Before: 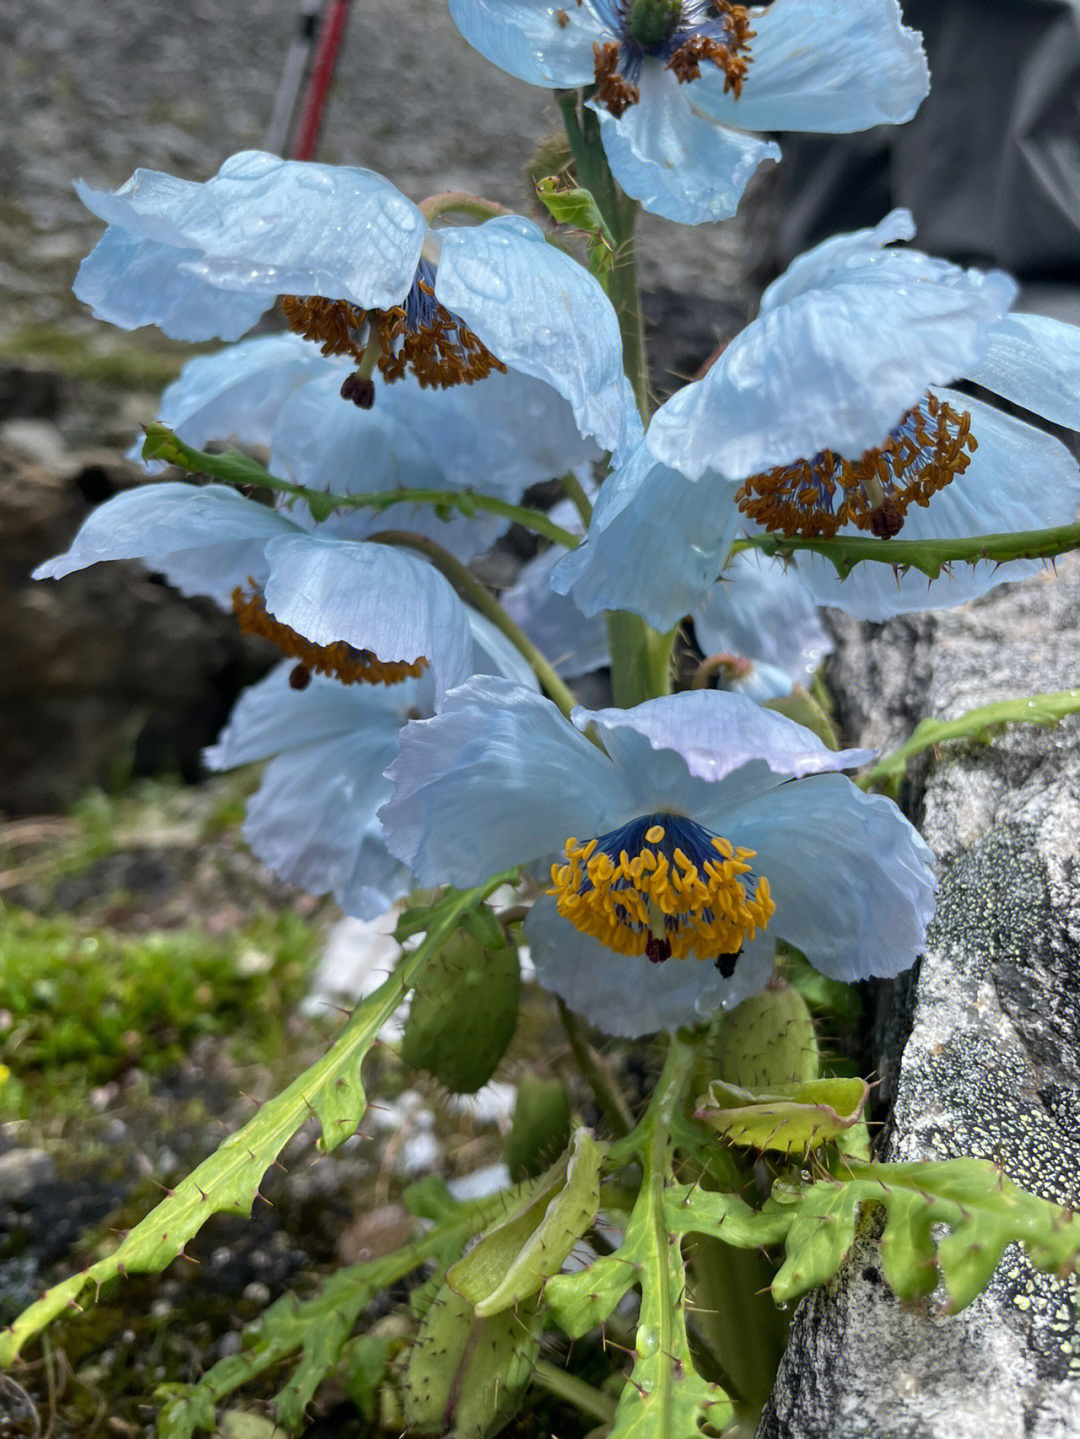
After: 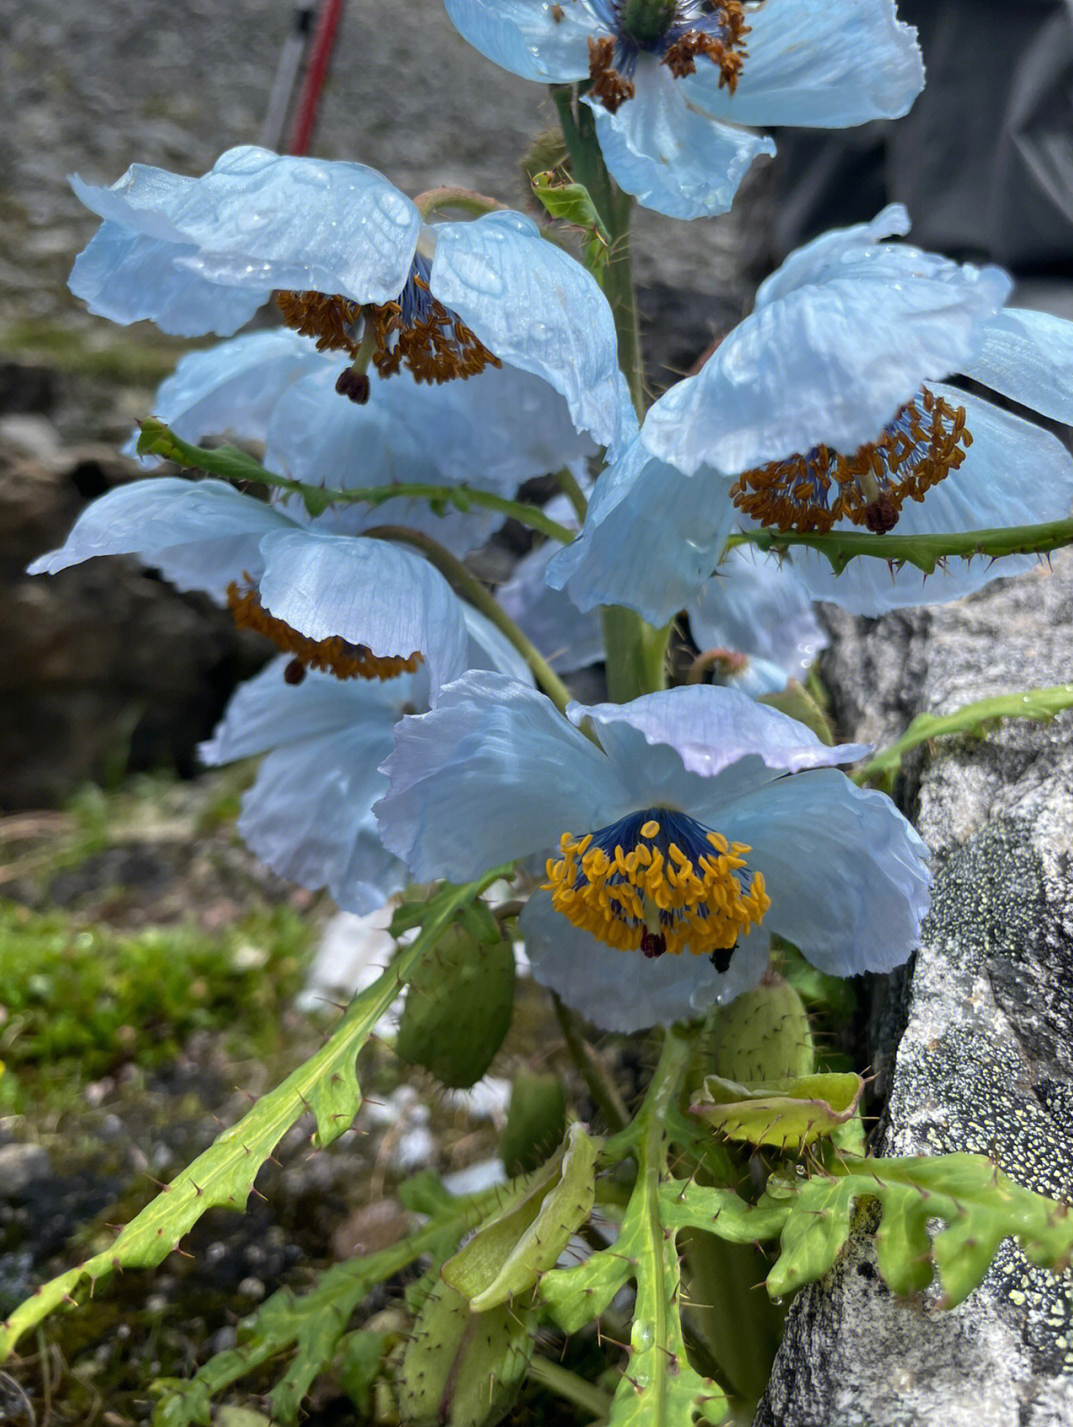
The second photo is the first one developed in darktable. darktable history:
base curve: curves: ch0 [(0, 0) (0.303, 0.277) (1, 1)], preserve colors none
crop and rotate: left 0.569%, top 0.399%, bottom 0.415%
